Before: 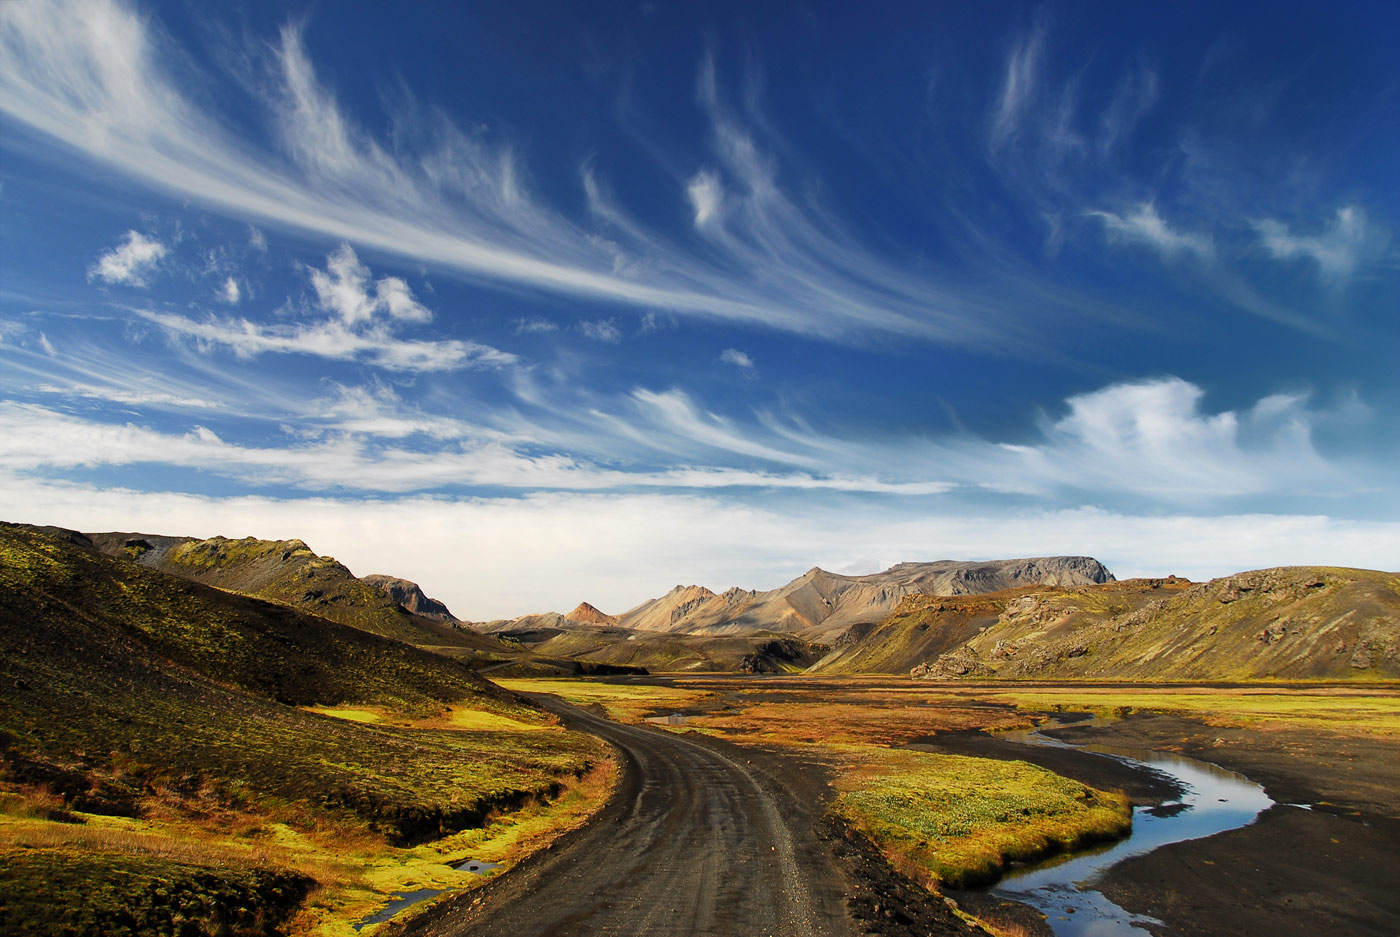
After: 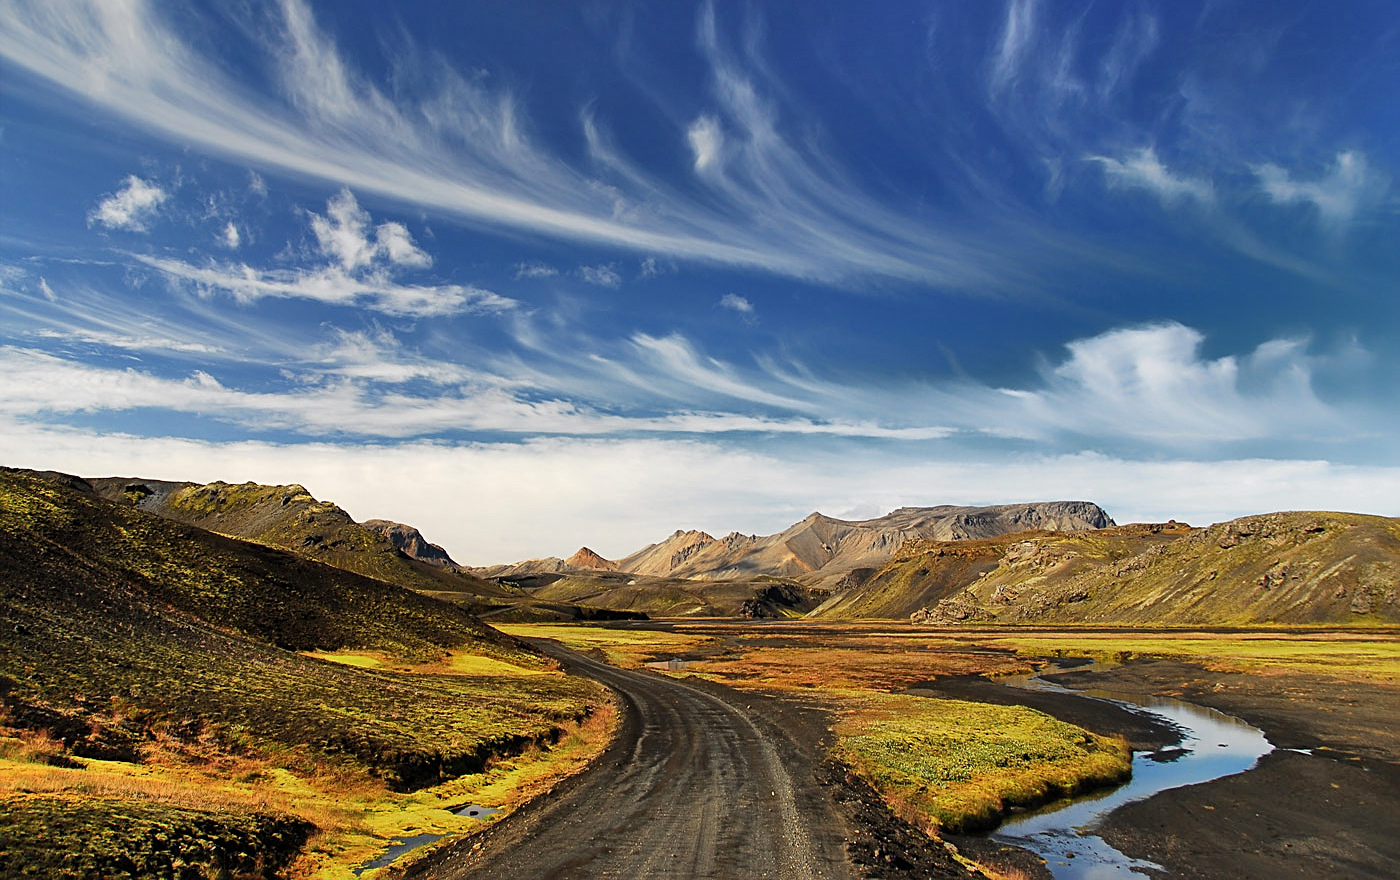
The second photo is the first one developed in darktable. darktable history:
crop and rotate: top 6.047%
sharpen: on, module defaults
shadows and highlights: shadows 60.67, highlights -60.31, soften with gaussian
